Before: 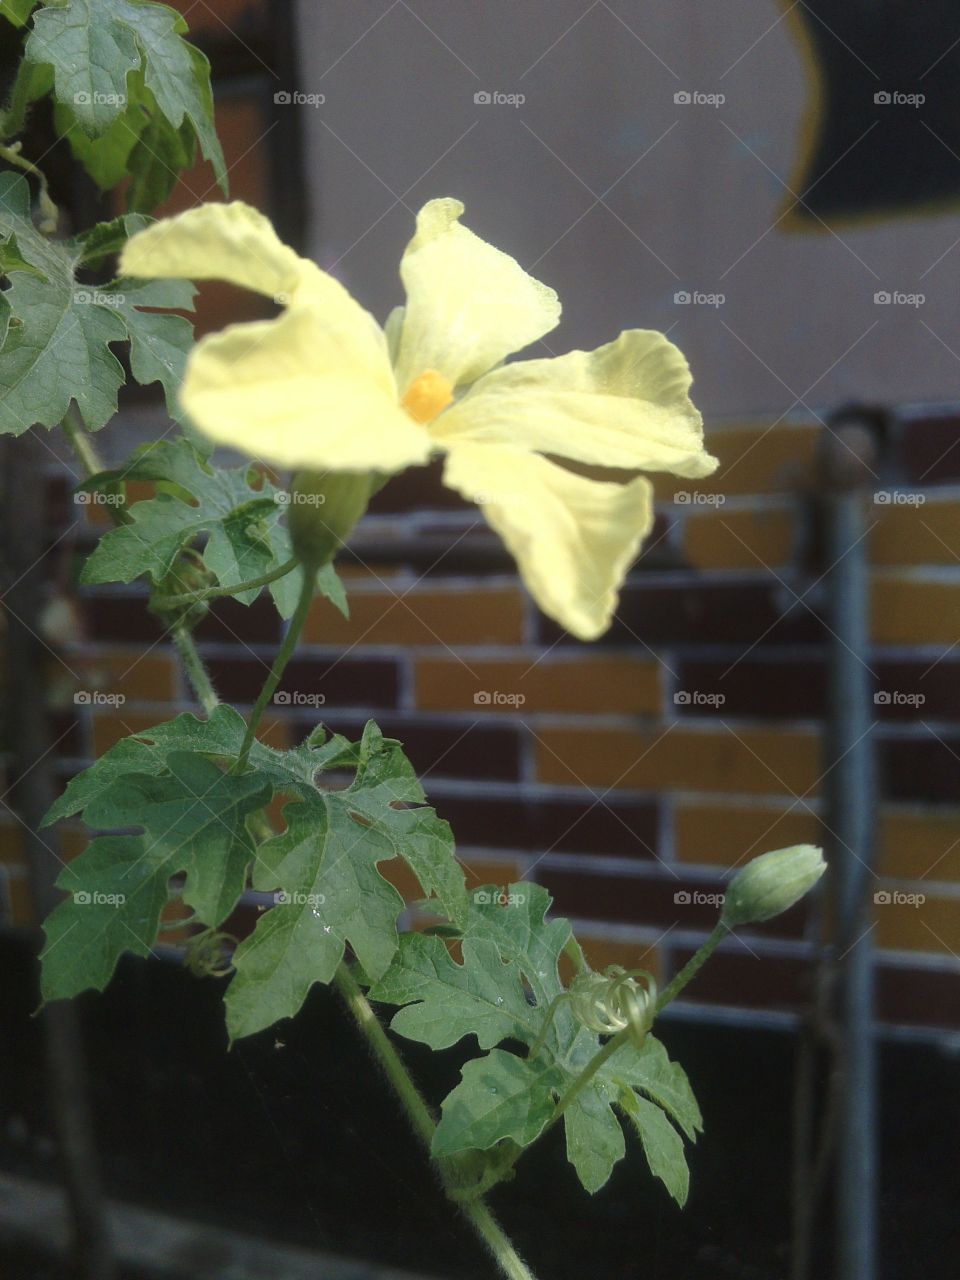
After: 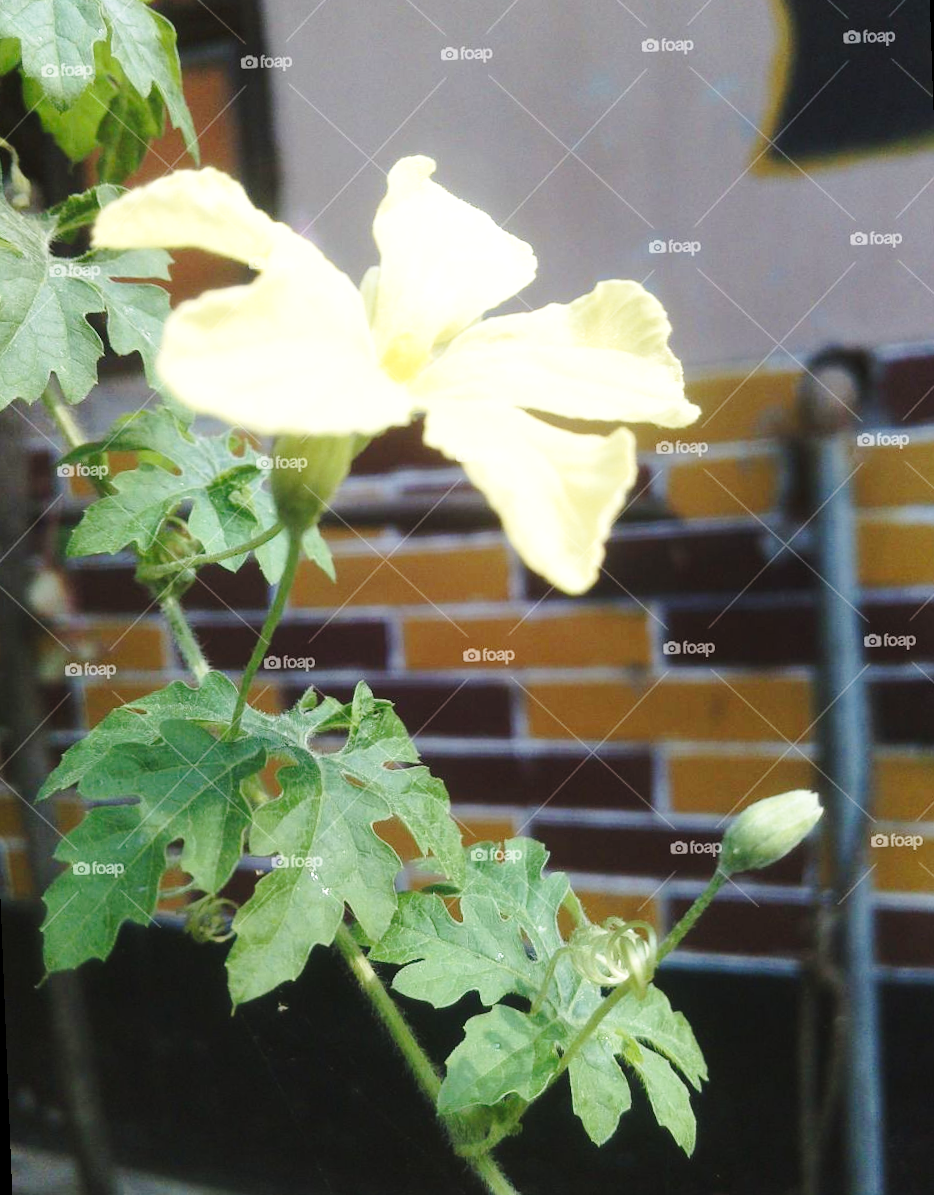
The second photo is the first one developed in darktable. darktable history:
exposure: exposure 0.6 EV, compensate highlight preservation false
rotate and perspective: rotation -2.12°, lens shift (vertical) 0.009, lens shift (horizontal) -0.008, automatic cropping original format, crop left 0.036, crop right 0.964, crop top 0.05, crop bottom 0.959
base curve: curves: ch0 [(0, 0) (0.028, 0.03) (0.121, 0.232) (0.46, 0.748) (0.859, 0.968) (1, 1)], preserve colors none
